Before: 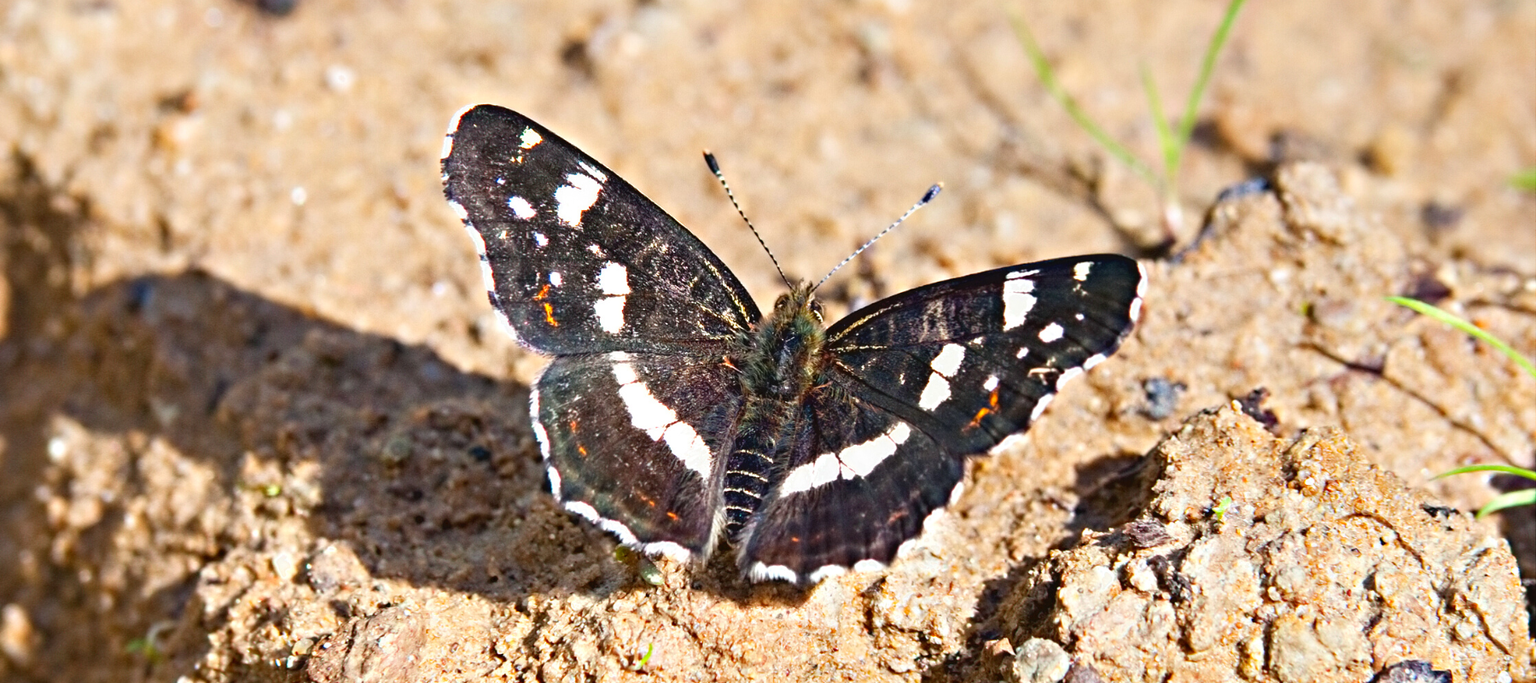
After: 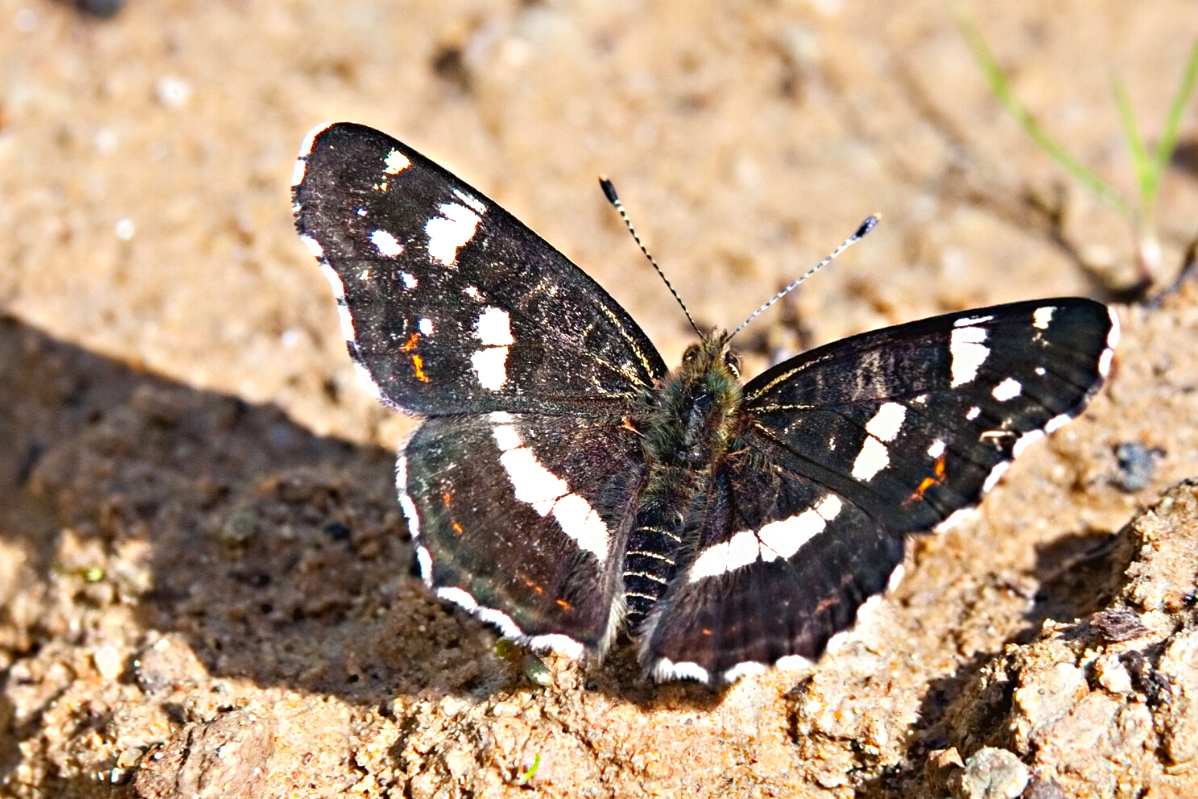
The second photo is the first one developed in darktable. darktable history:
crop and rotate: left 12.526%, right 20.866%
levels: white 99.94%, levels [0.026, 0.507, 0.987]
